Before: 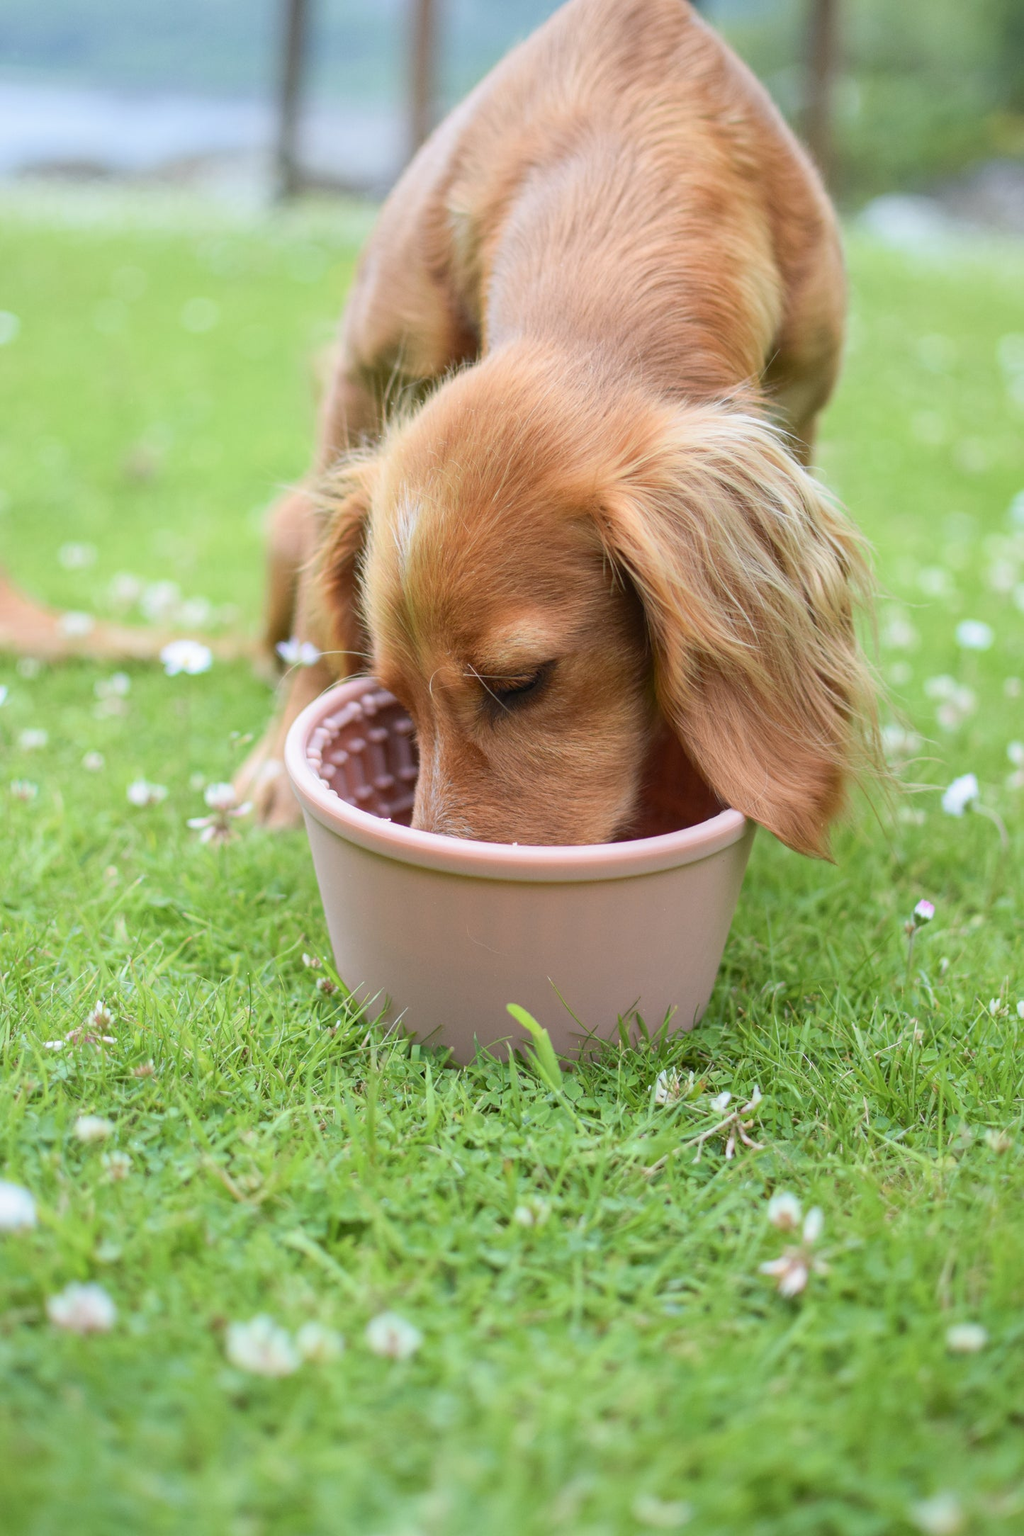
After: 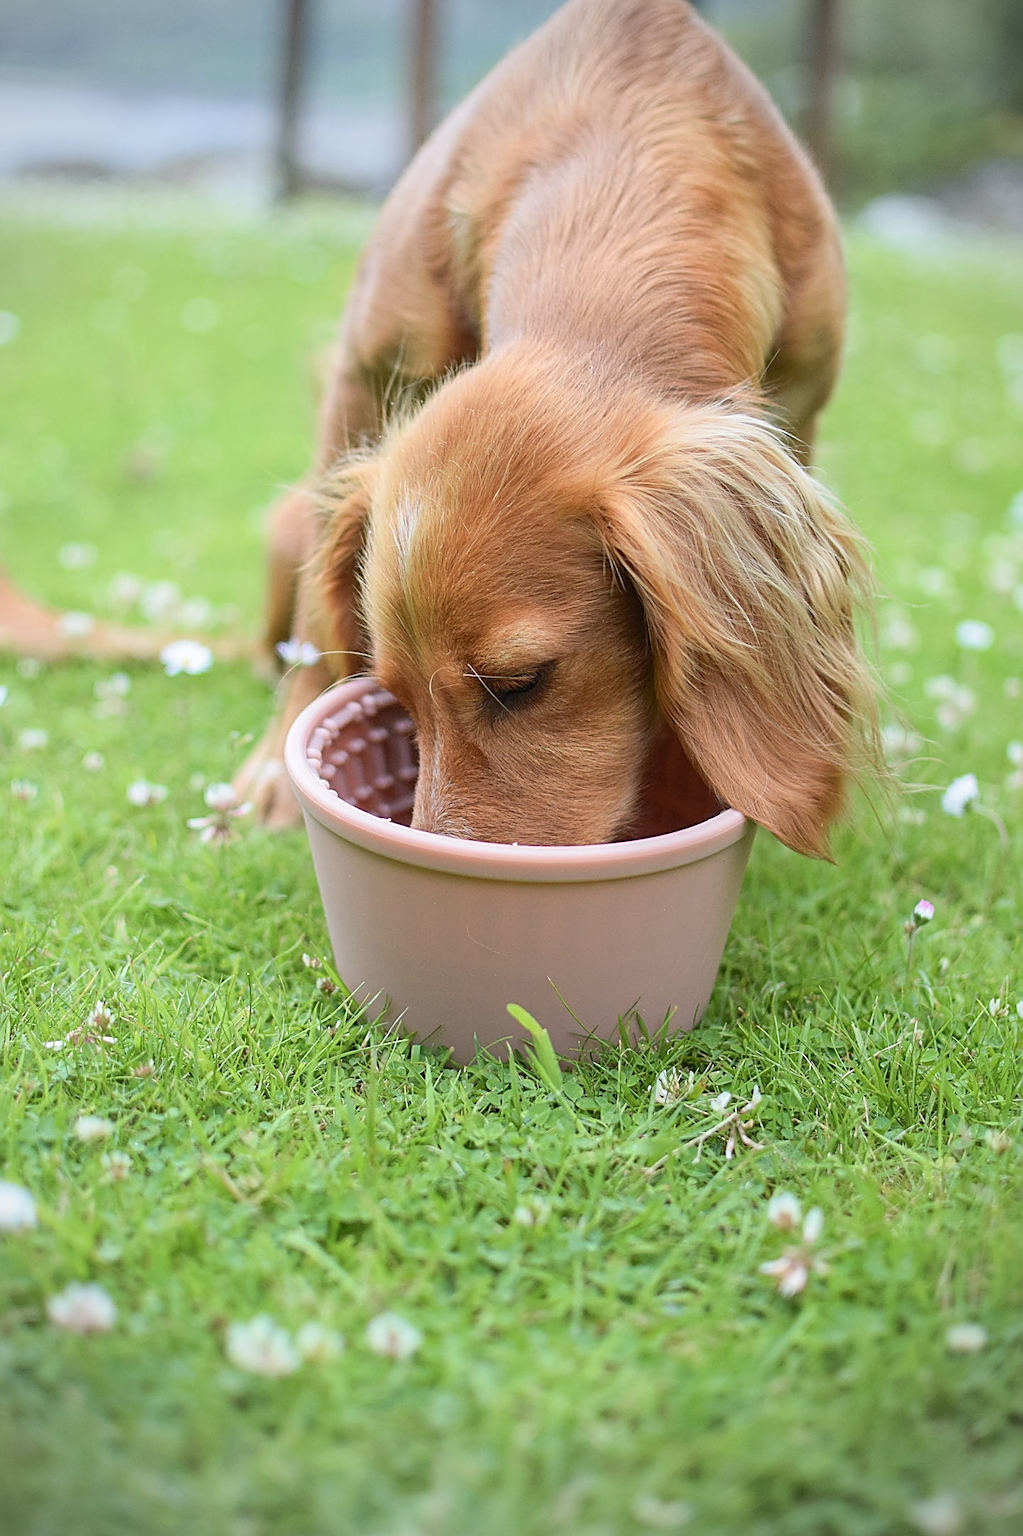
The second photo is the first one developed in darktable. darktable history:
vignetting: fall-off radius 45%, brightness -0.33
sharpen: amount 1
